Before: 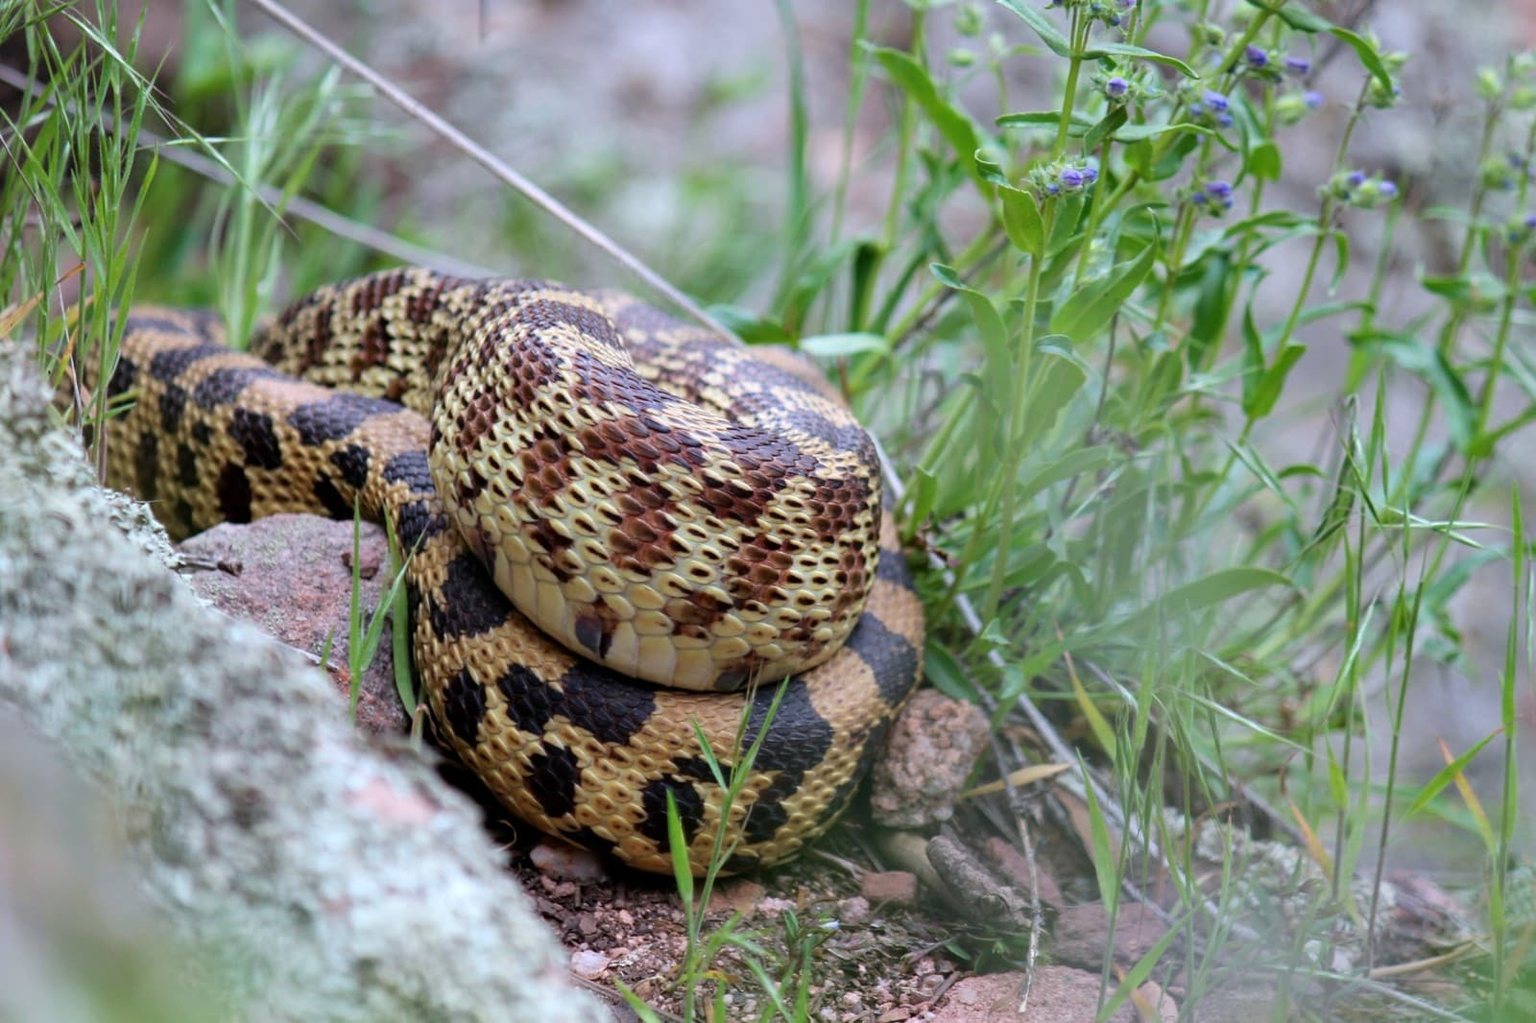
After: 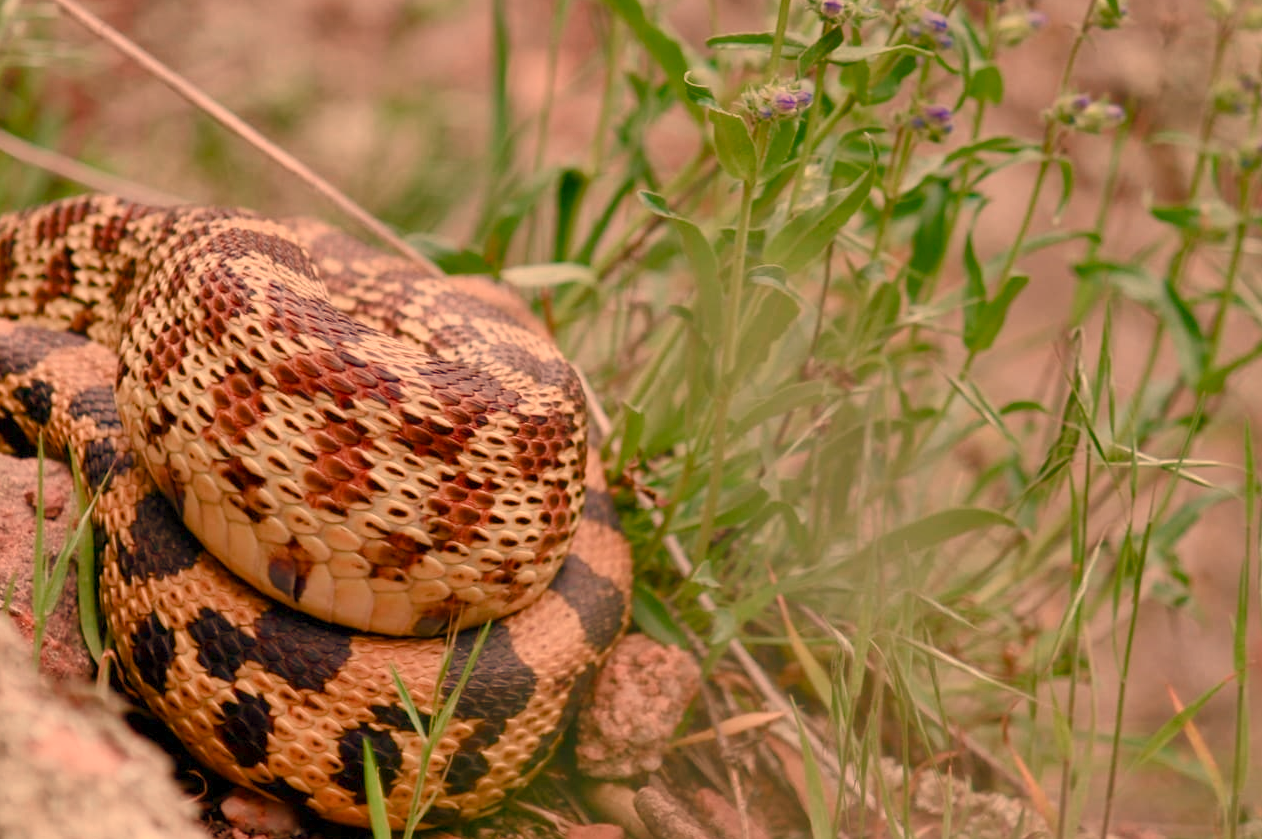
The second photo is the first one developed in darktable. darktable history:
white balance: red 1.467, blue 0.684
color balance rgb: shadows lift › chroma 1%, shadows lift › hue 113°, highlights gain › chroma 0.2%, highlights gain › hue 333°, perceptual saturation grading › global saturation 20%, perceptual saturation grading › highlights -50%, perceptual saturation grading › shadows 25%, contrast -20%
shadows and highlights: white point adjustment -3.64, highlights -63.34, highlights color adjustment 42%, soften with gaussian
color balance: mode lift, gamma, gain (sRGB)
crop and rotate: left 20.74%, top 7.912%, right 0.375%, bottom 13.378%
